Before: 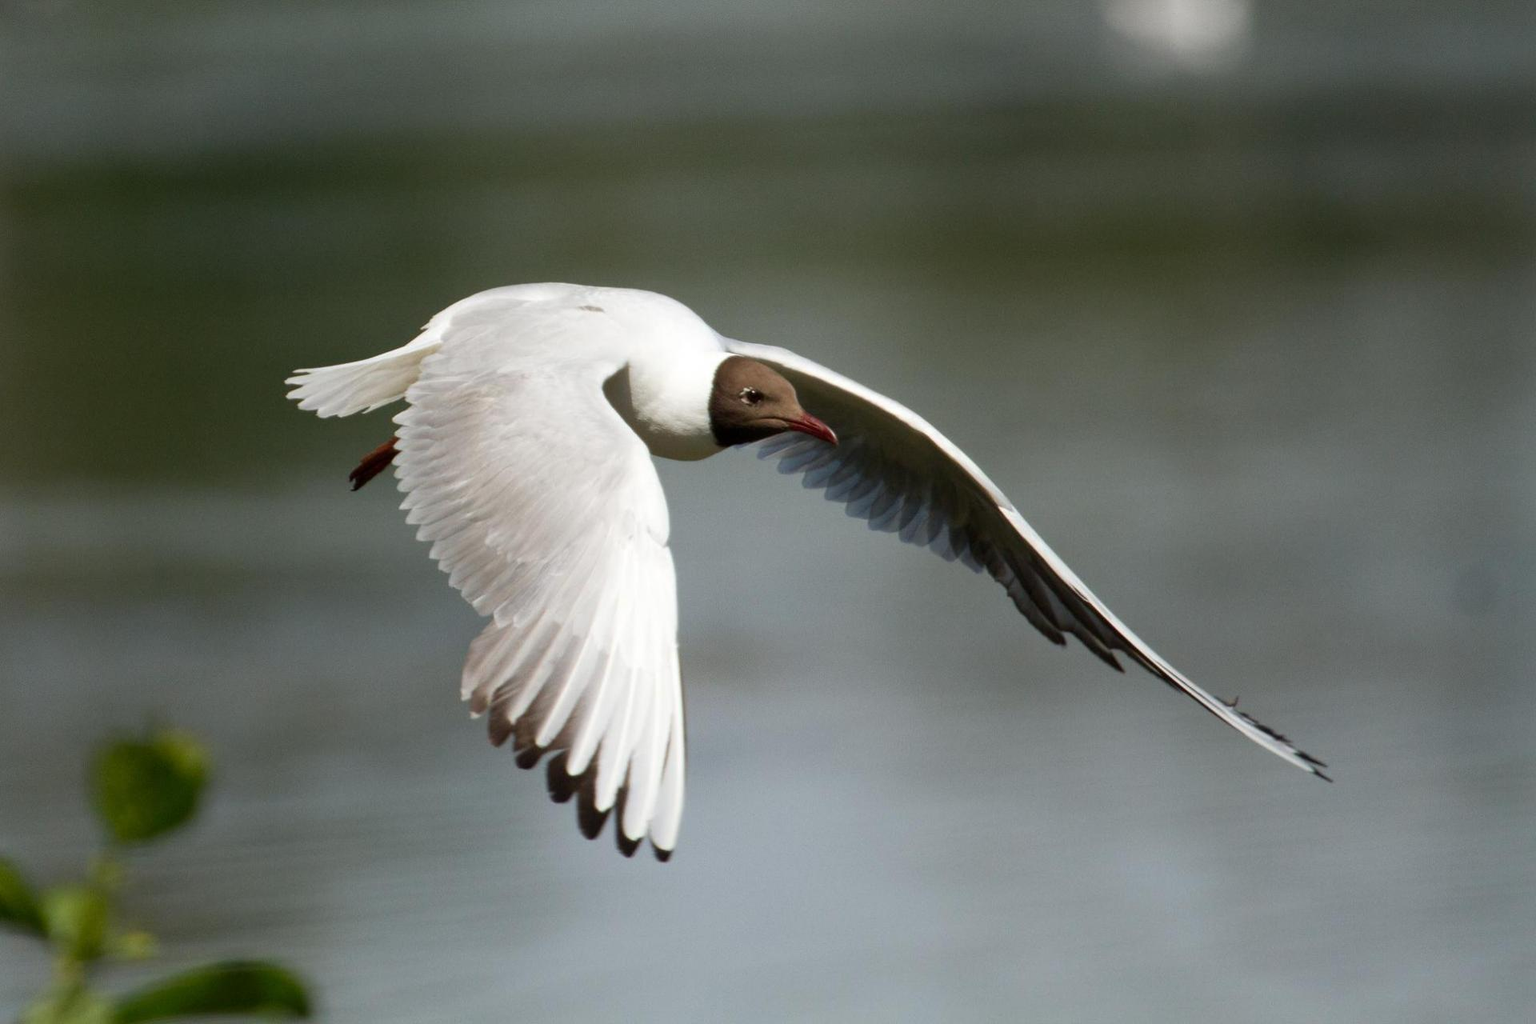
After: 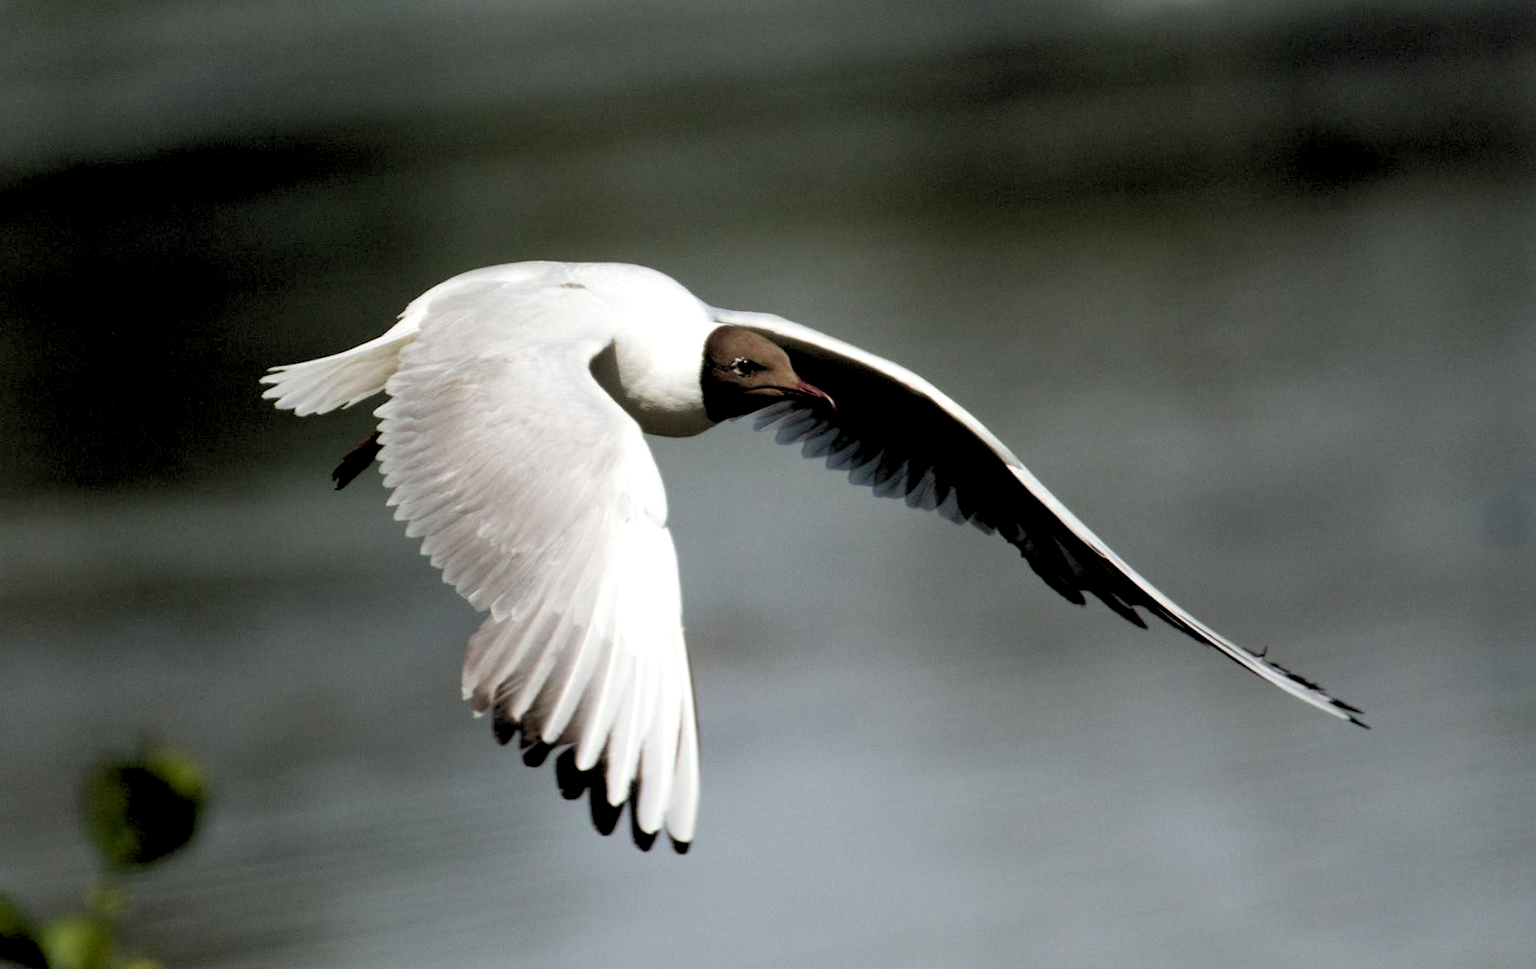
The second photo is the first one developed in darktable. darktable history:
rgb levels: levels [[0.034, 0.472, 0.904], [0, 0.5, 1], [0, 0.5, 1]]
rotate and perspective: rotation -3.52°, crop left 0.036, crop right 0.964, crop top 0.081, crop bottom 0.919
